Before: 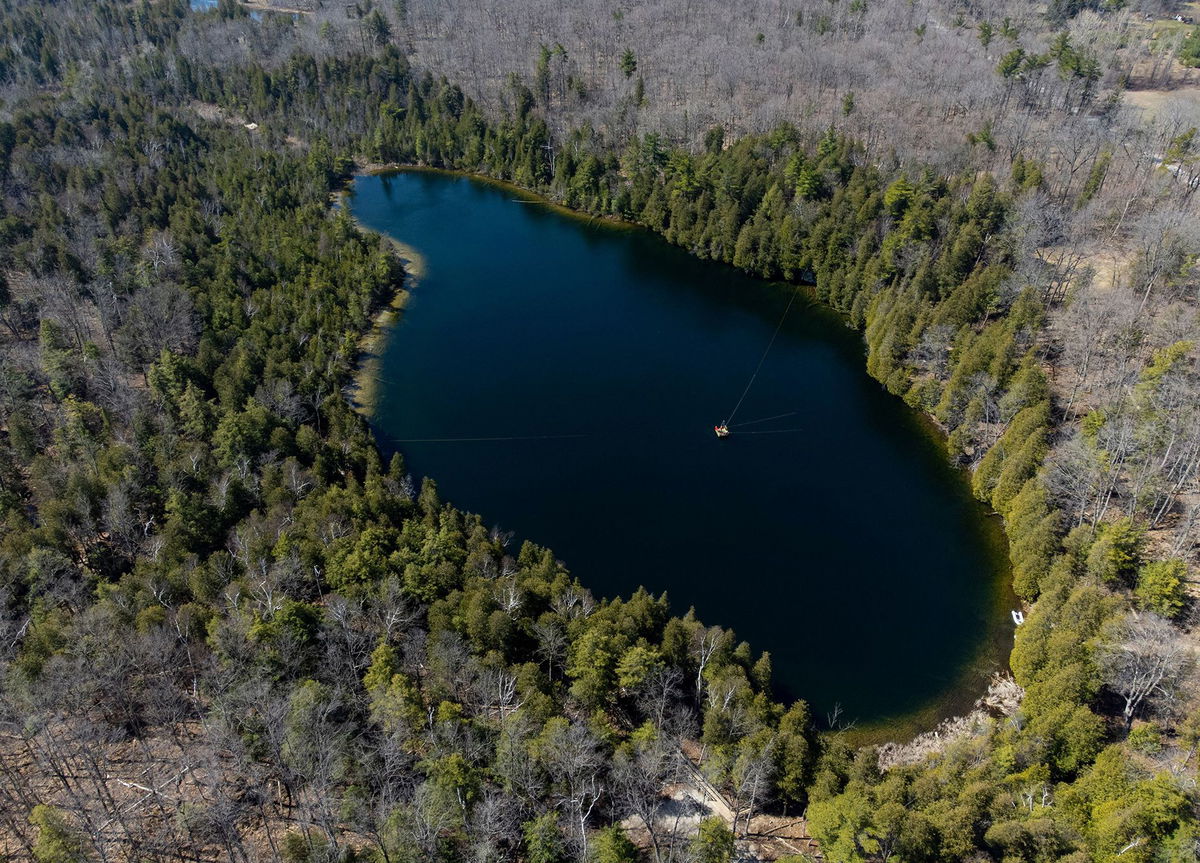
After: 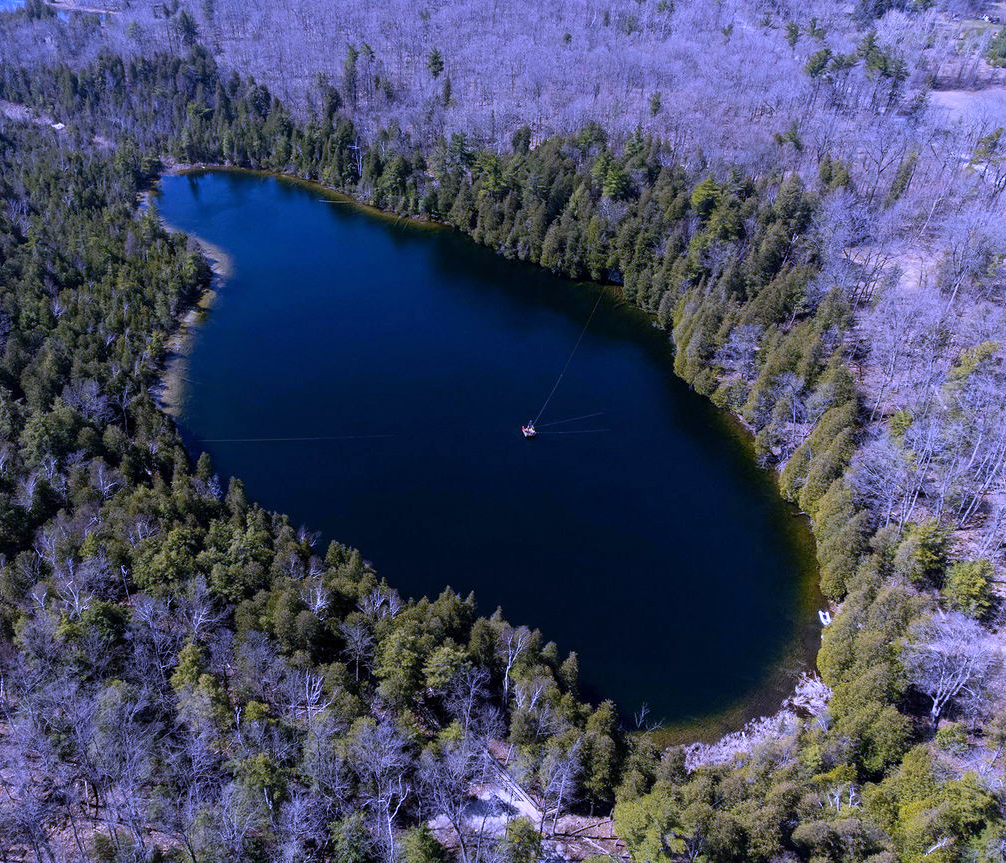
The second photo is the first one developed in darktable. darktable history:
white balance: red 0.98, blue 1.61
crop: left 16.145%
